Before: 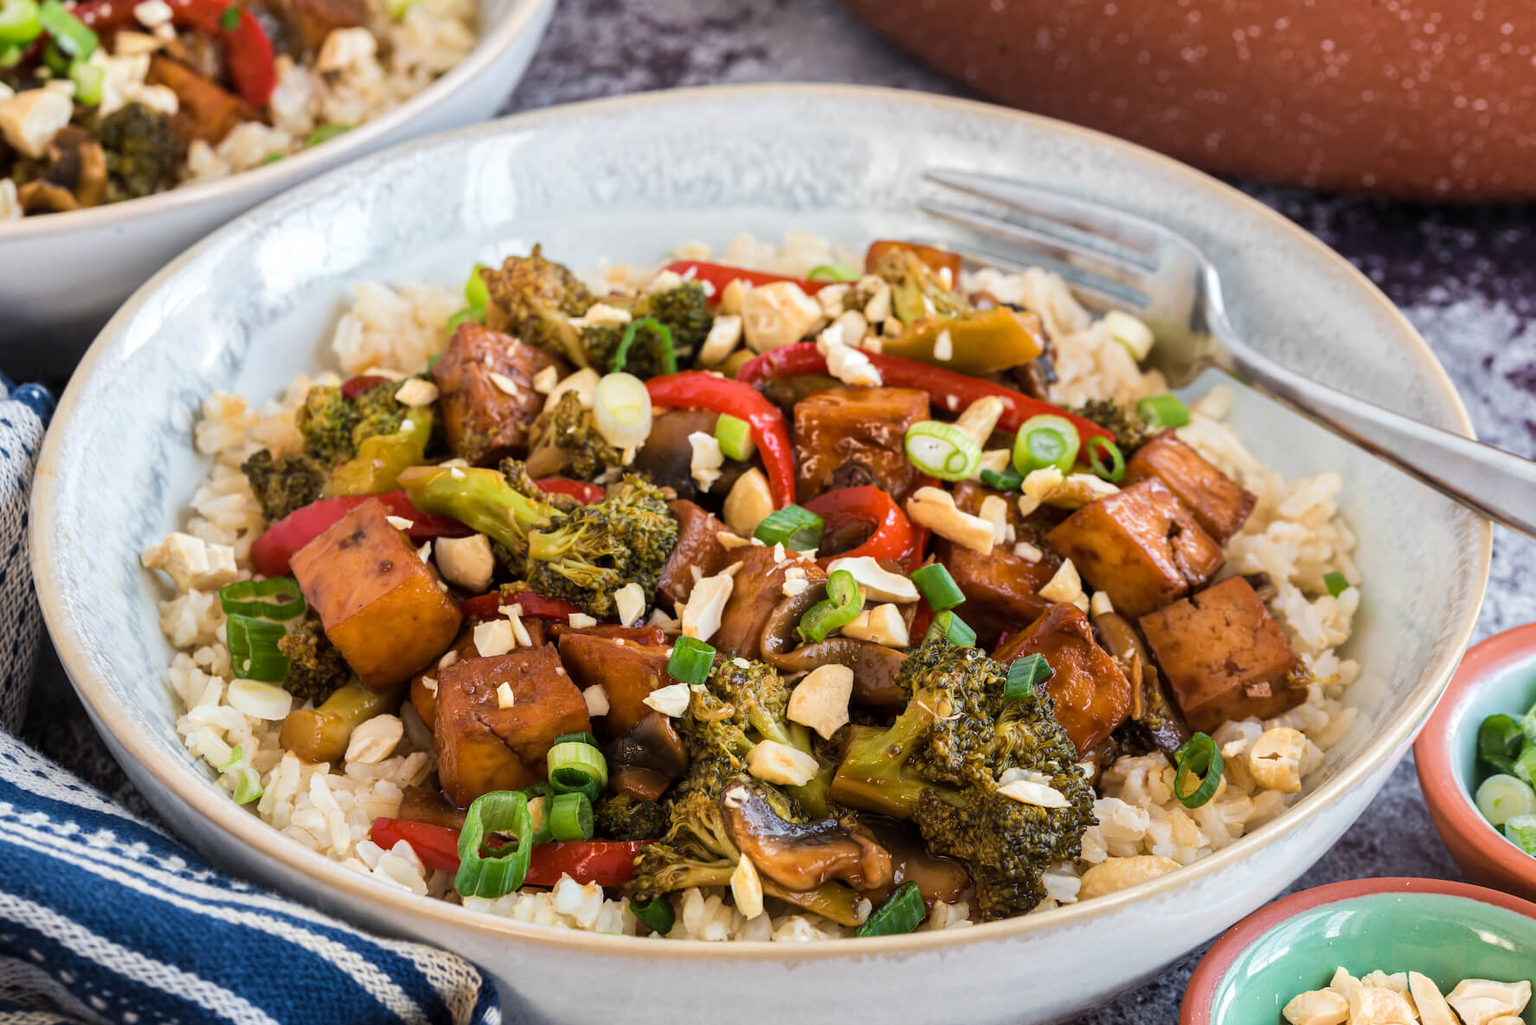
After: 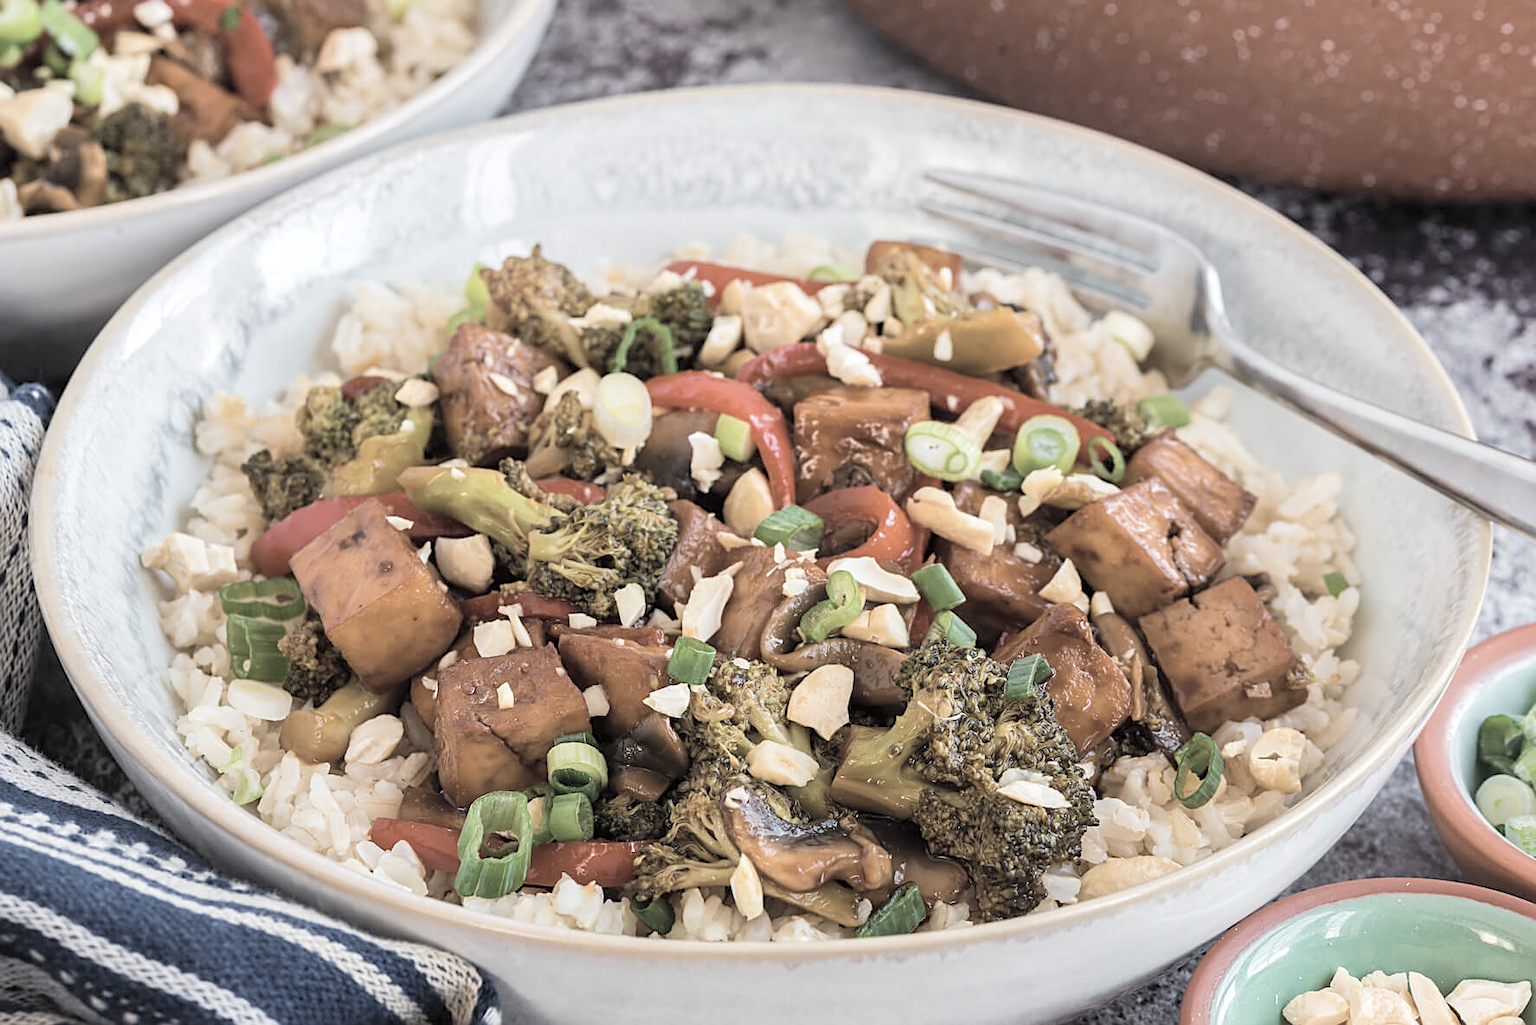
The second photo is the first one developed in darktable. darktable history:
contrast brightness saturation: brightness 0.182, saturation -0.514
sharpen: on, module defaults
